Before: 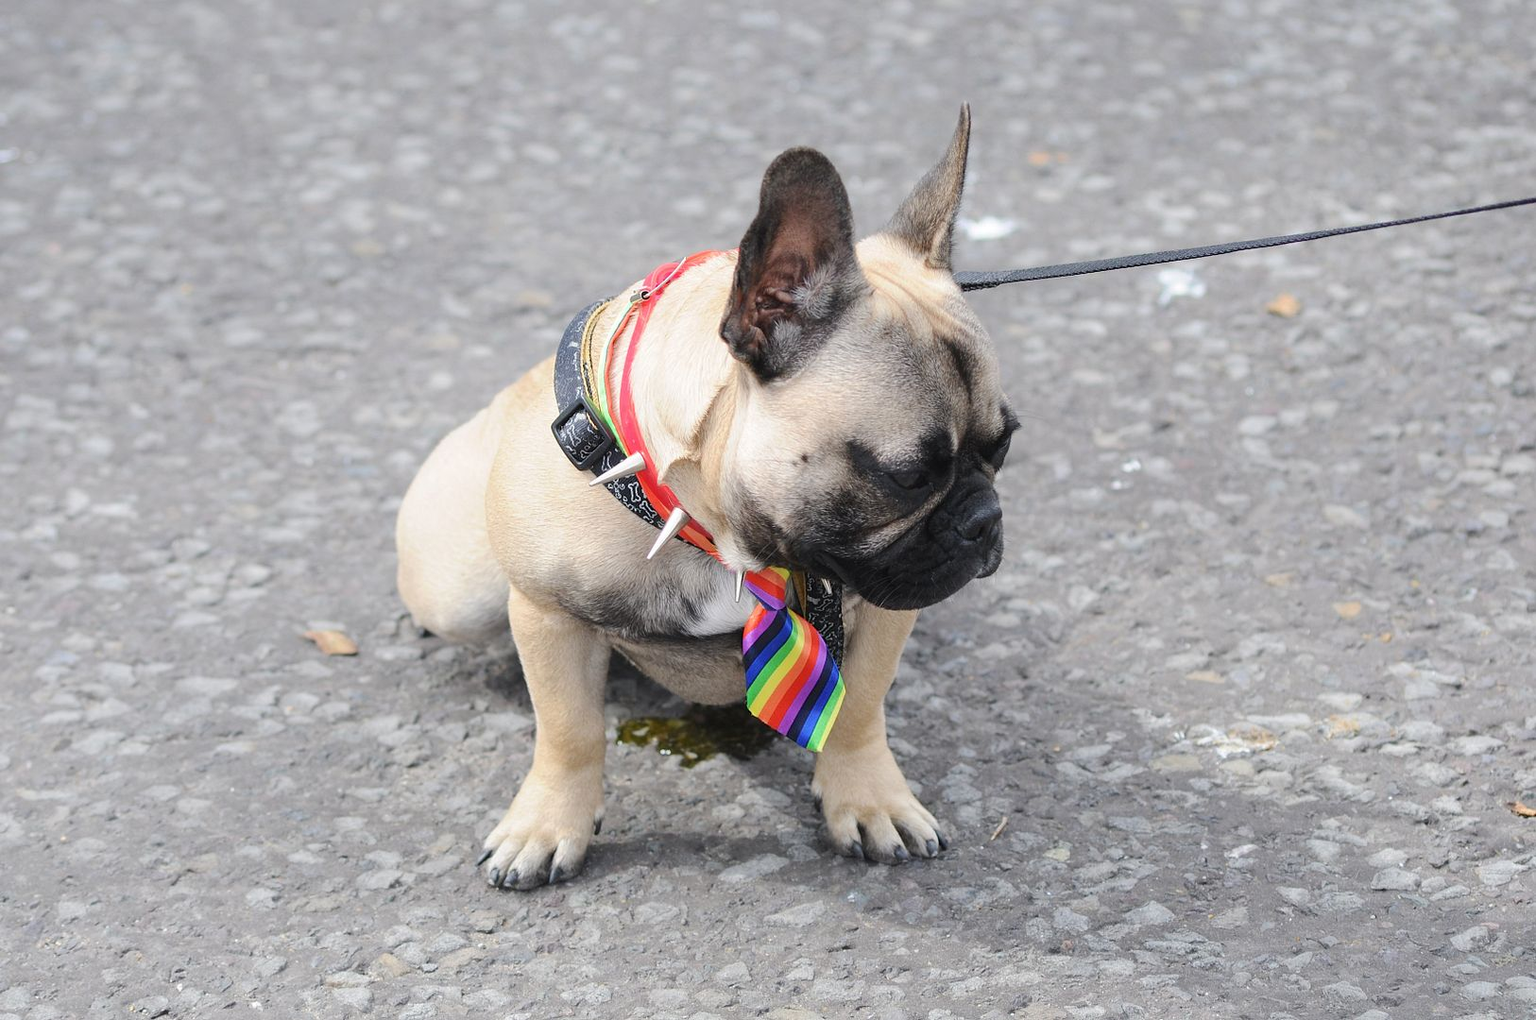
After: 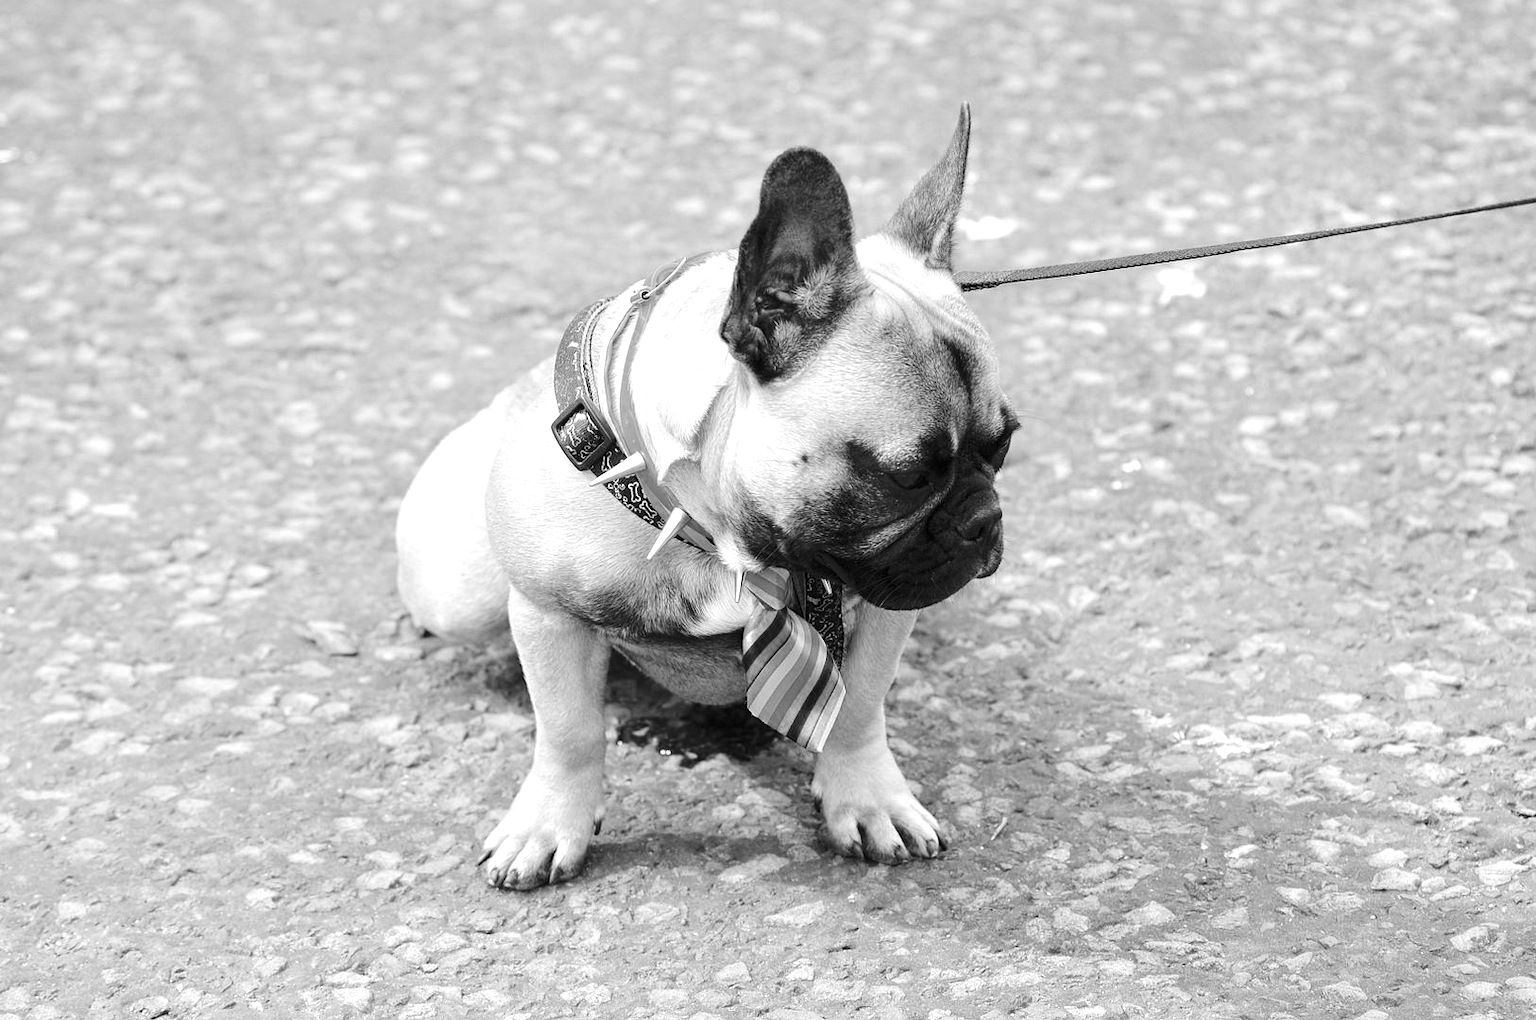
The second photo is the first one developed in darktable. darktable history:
color calibration: output gray [0.253, 0.26, 0.487, 0], illuminant same as pipeline (D50), adaptation XYZ, x 0.346, y 0.359, temperature 5017.21 K, gamut compression 1.74
local contrast: highlights 106%, shadows 102%, detail 120%, midtone range 0.2
tone equalizer: -8 EV 0.001 EV, -7 EV -0.002 EV, -6 EV 0.005 EV, -5 EV -0.044 EV, -4 EV -0.149 EV, -3 EV -0.172 EV, -2 EV 0.262 EV, -1 EV 0.706 EV, +0 EV 0.481 EV
